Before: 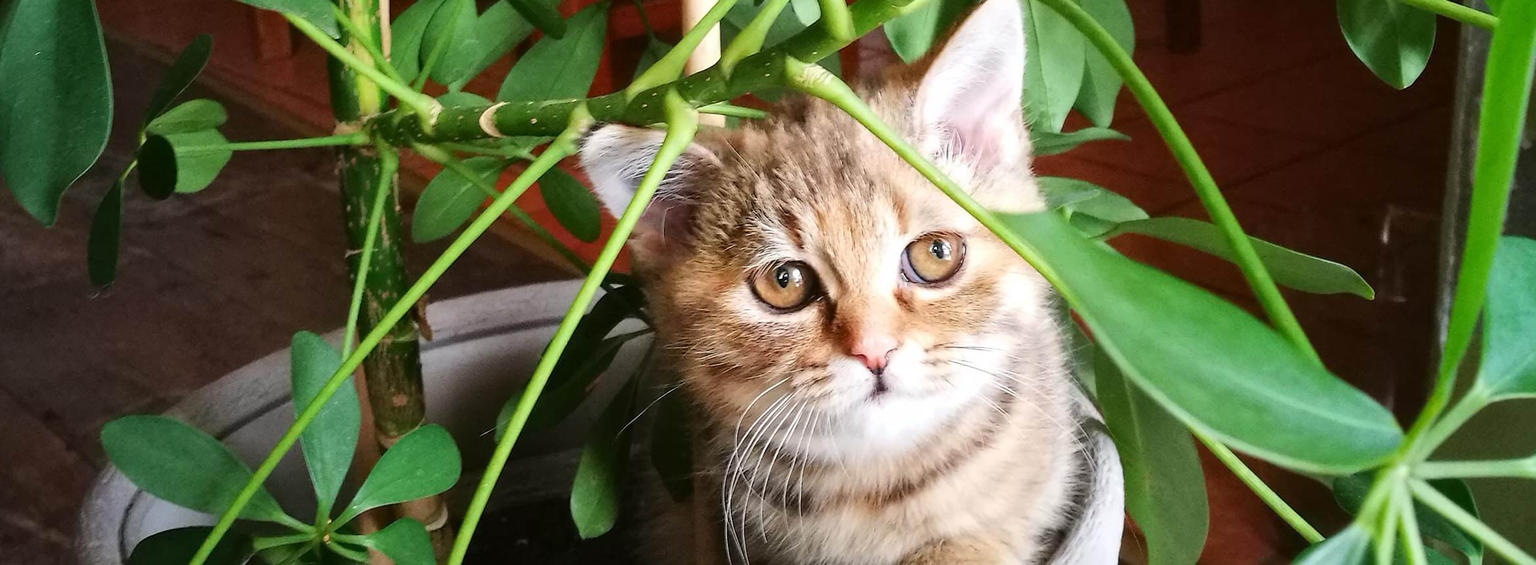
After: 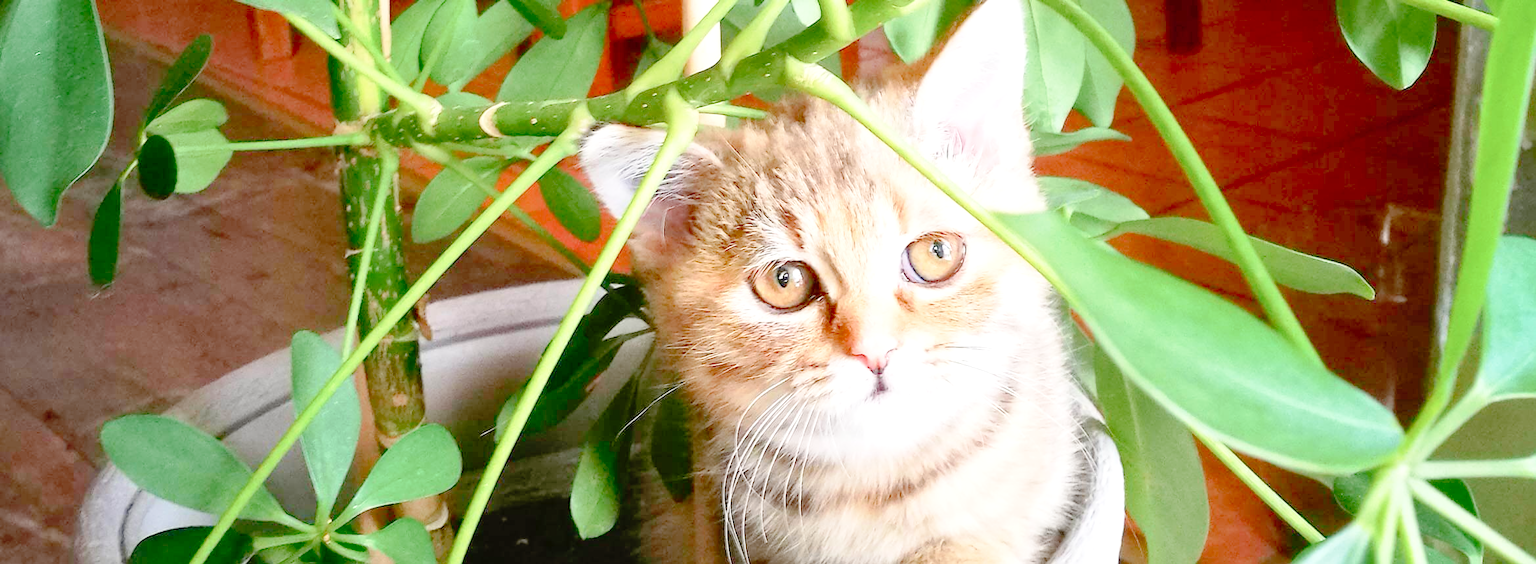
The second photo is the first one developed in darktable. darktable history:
tone curve: curves: ch0 [(0, 0) (0.004, 0.008) (0.077, 0.156) (0.169, 0.29) (0.774, 0.774) (1, 1)], preserve colors none
levels: levels [0, 0.43, 0.984]
base curve: curves: ch0 [(0, 0) (0.005, 0.002) (0.15, 0.3) (0.4, 0.7) (0.75, 0.95) (1, 1)], preserve colors none
